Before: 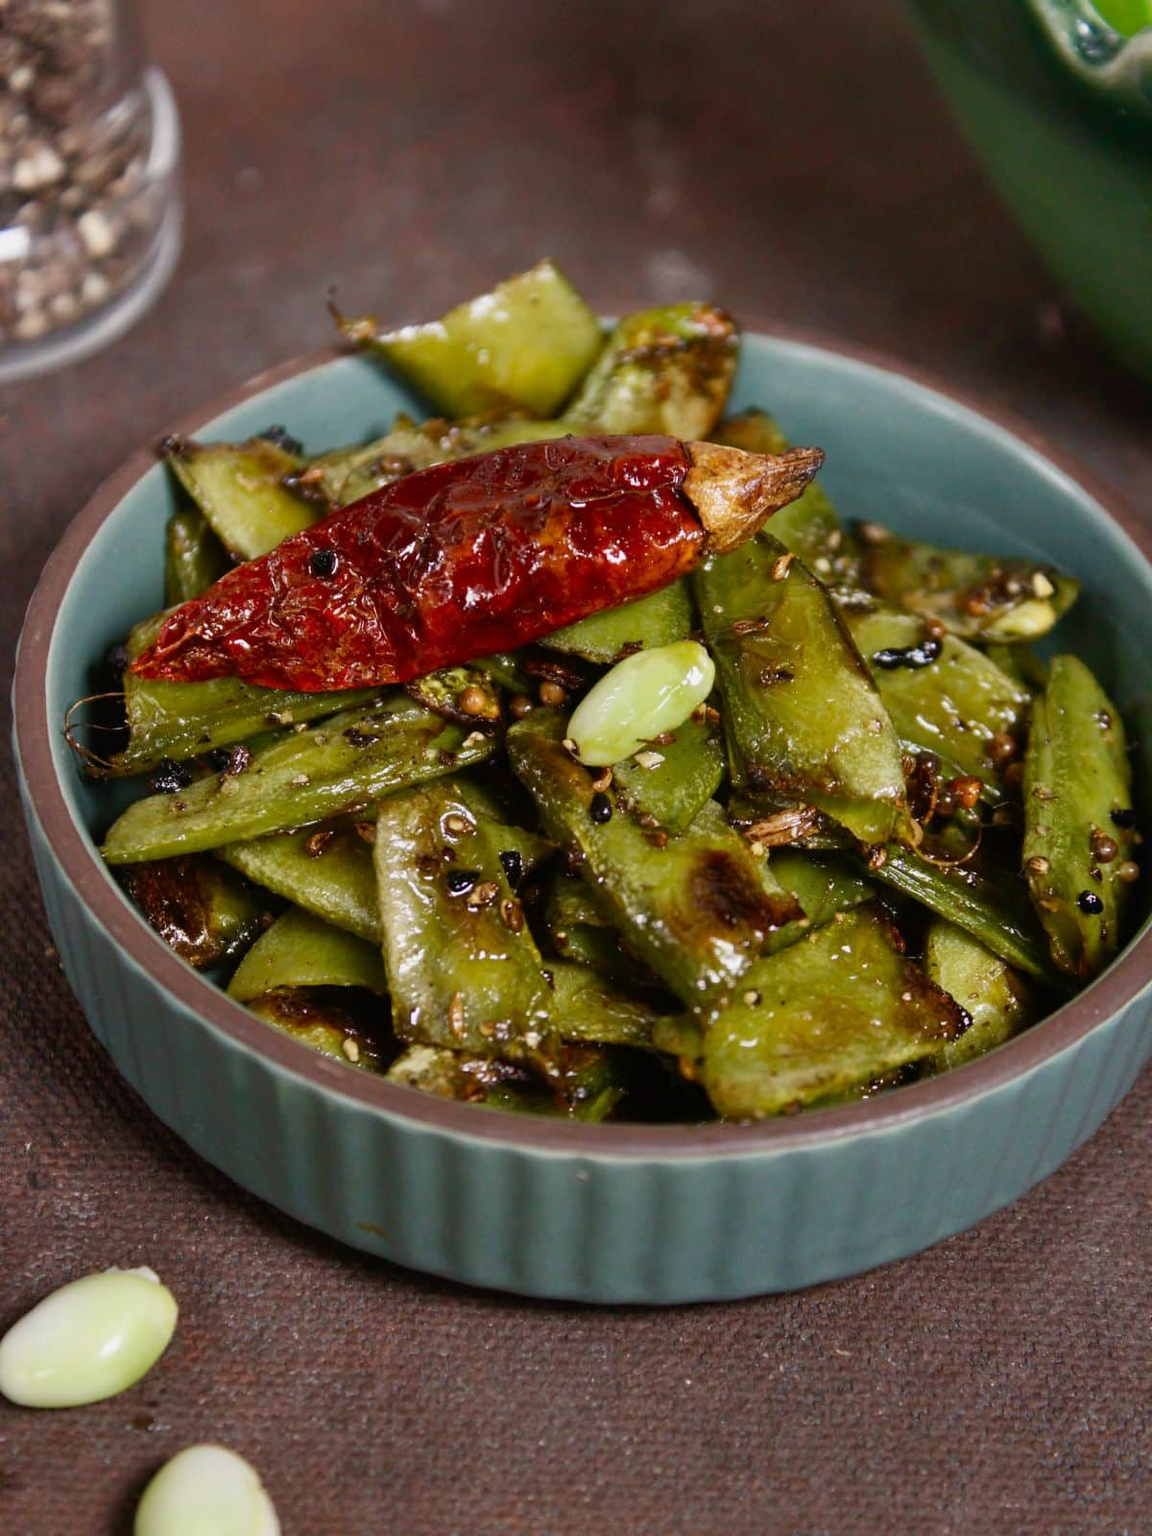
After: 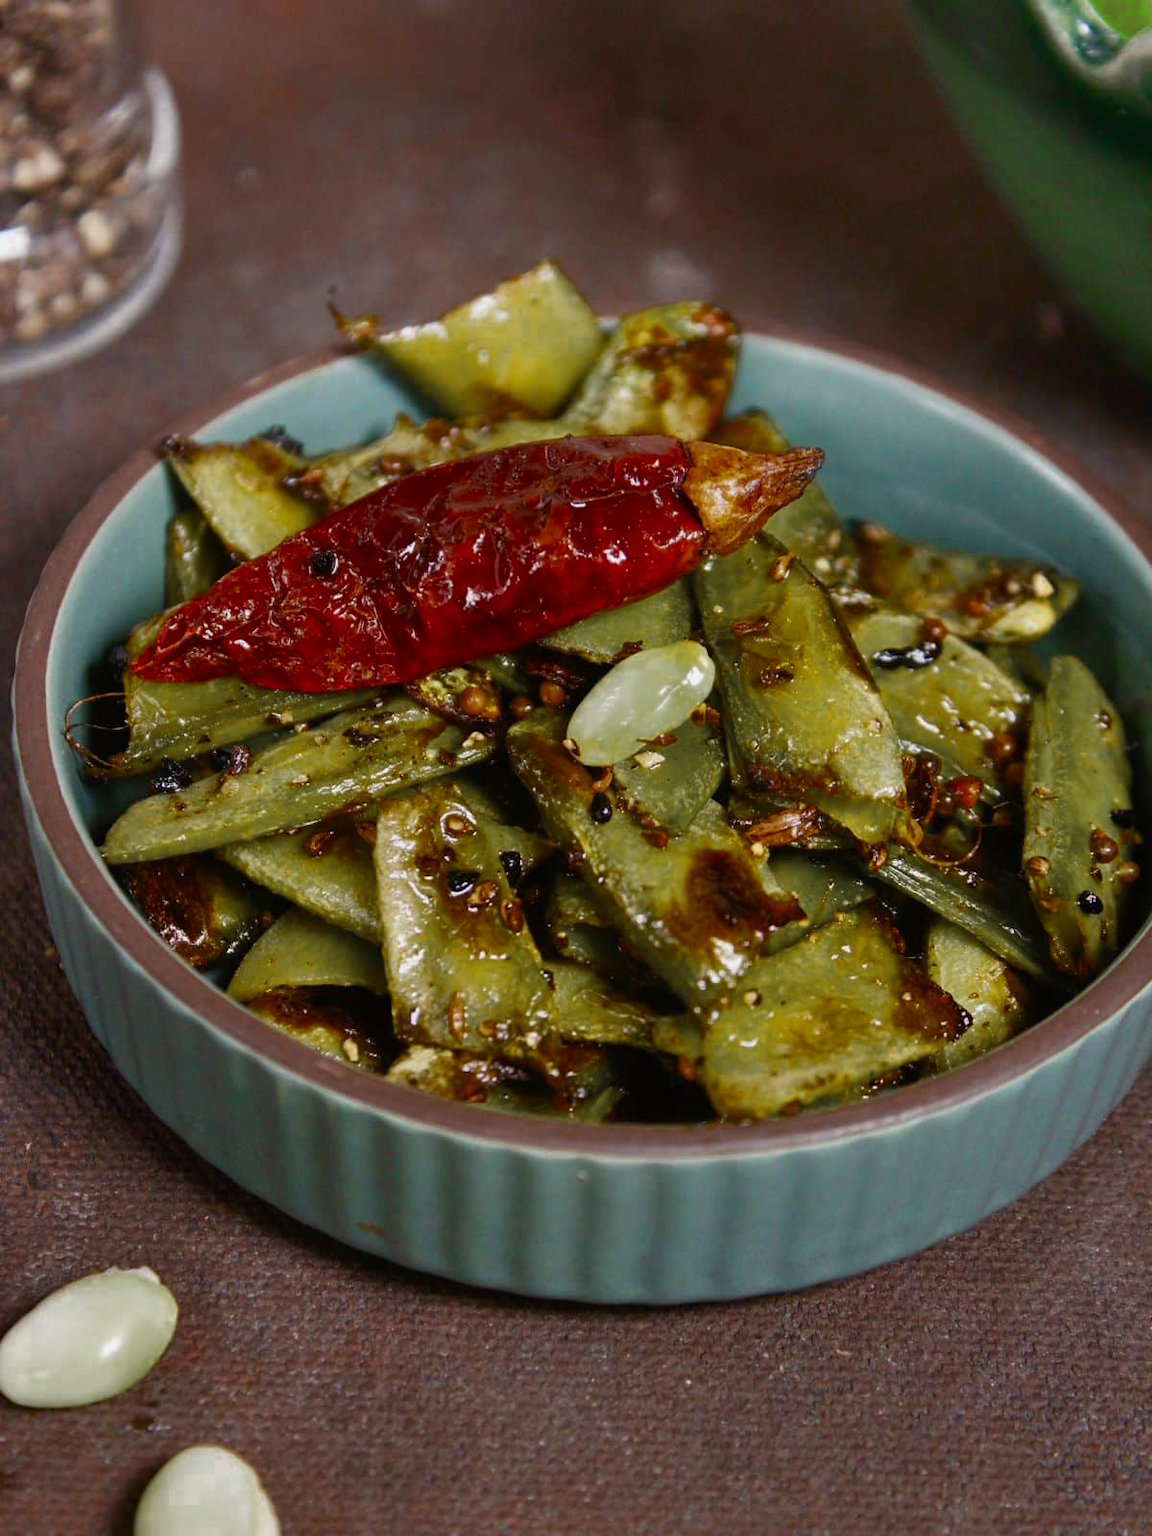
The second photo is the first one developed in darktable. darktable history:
color zones: curves: ch0 [(0.11, 0.396) (0.195, 0.36) (0.25, 0.5) (0.303, 0.412) (0.357, 0.544) (0.75, 0.5) (0.967, 0.328)]; ch1 [(0, 0.468) (0.112, 0.512) (0.202, 0.6) (0.25, 0.5) (0.307, 0.352) (0.357, 0.544) (0.75, 0.5) (0.963, 0.524)], mix 41.51%
